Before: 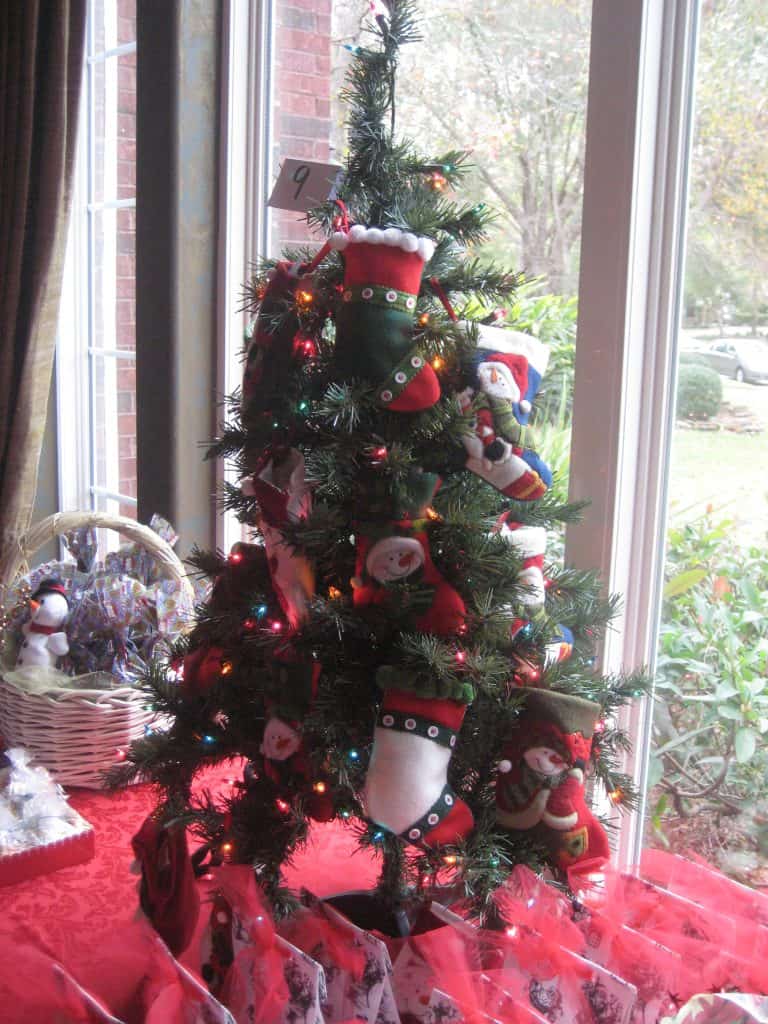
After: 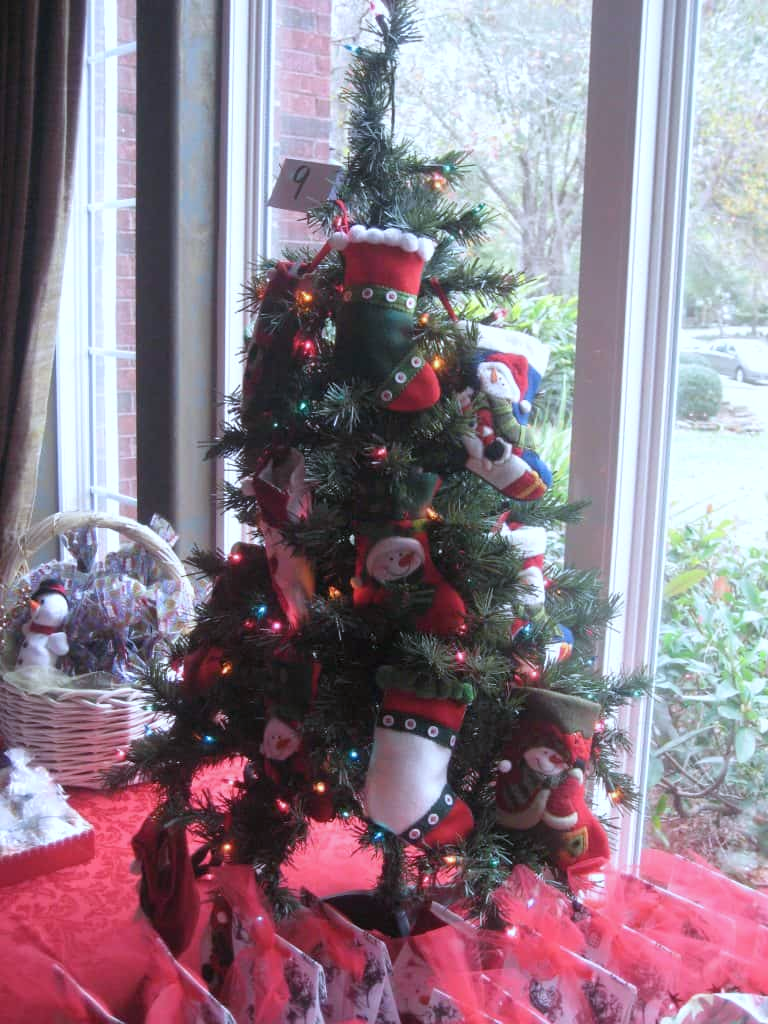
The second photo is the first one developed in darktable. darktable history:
exposure: exposure 0.027 EV, compensate highlight preservation false
color calibration: x 0.37, y 0.382, temperature 4307.05 K
